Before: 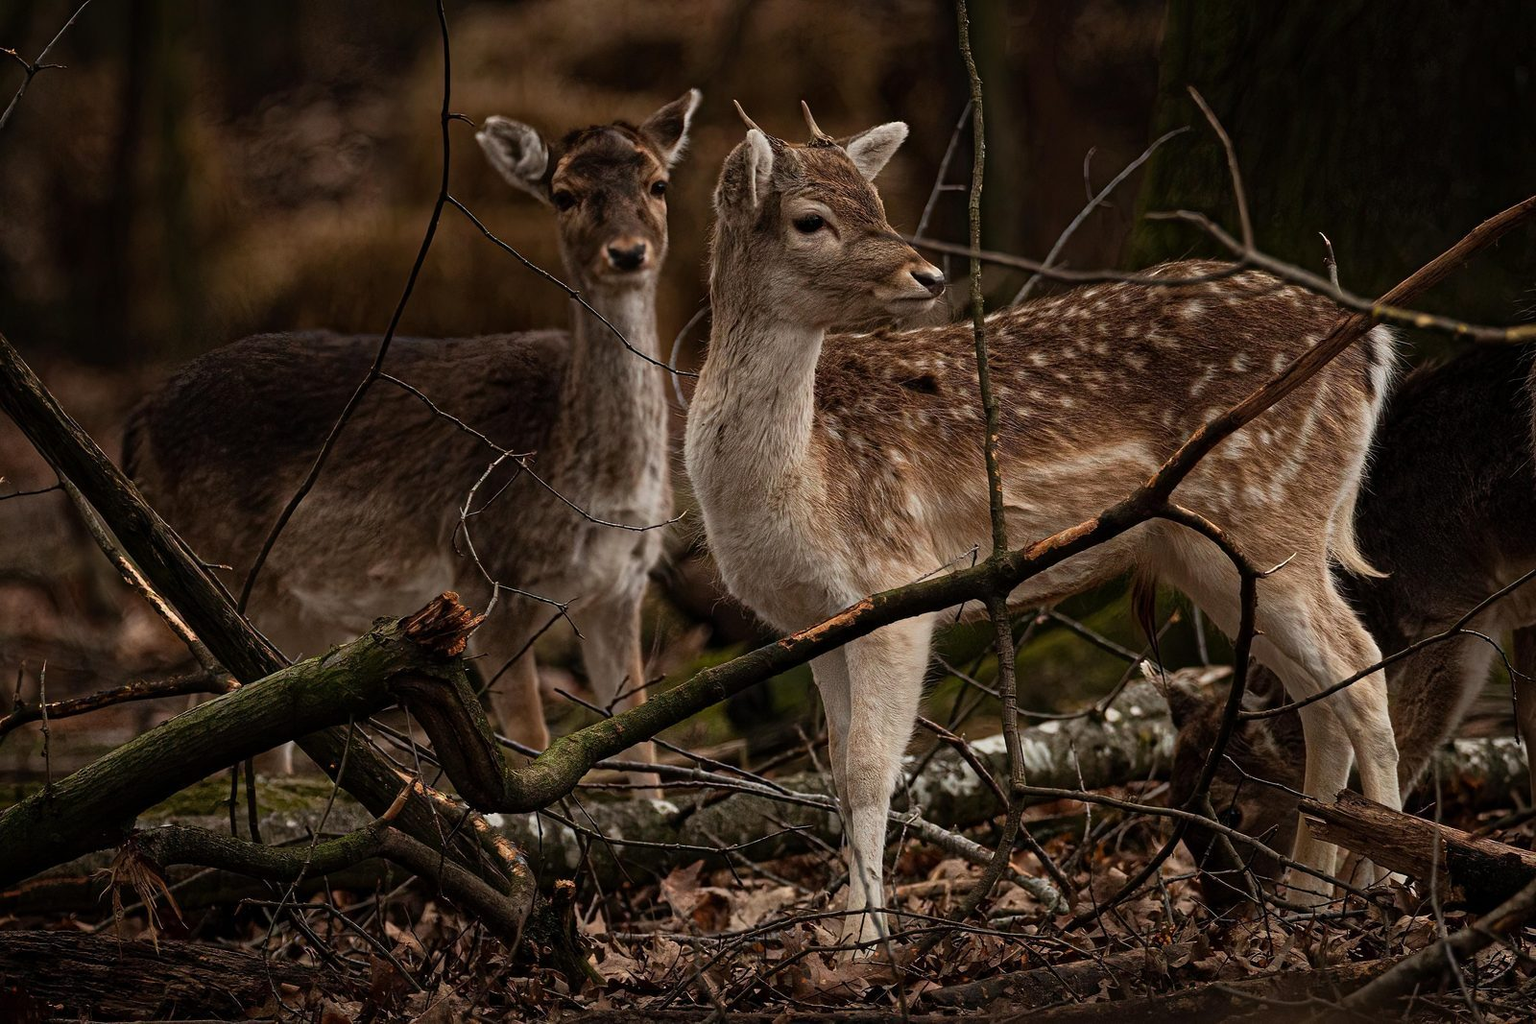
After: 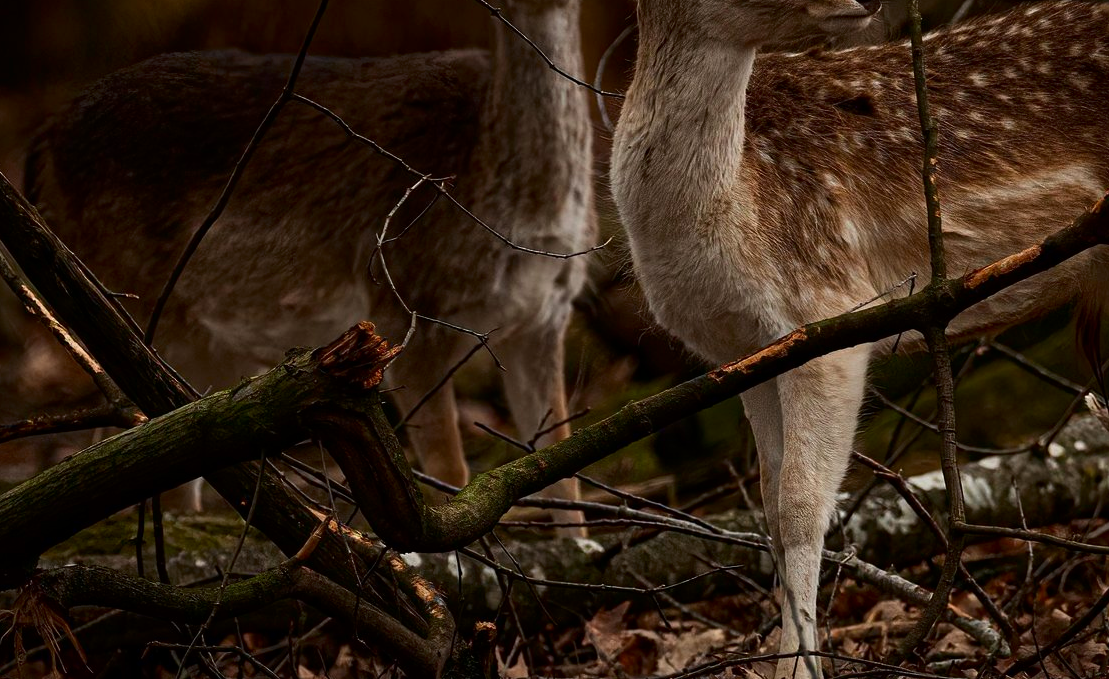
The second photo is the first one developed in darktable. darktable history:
crop: left 6.488%, top 27.668%, right 24.183%, bottom 8.656%
contrast brightness saturation: contrast 0.07, brightness -0.14, saturation 0.11
